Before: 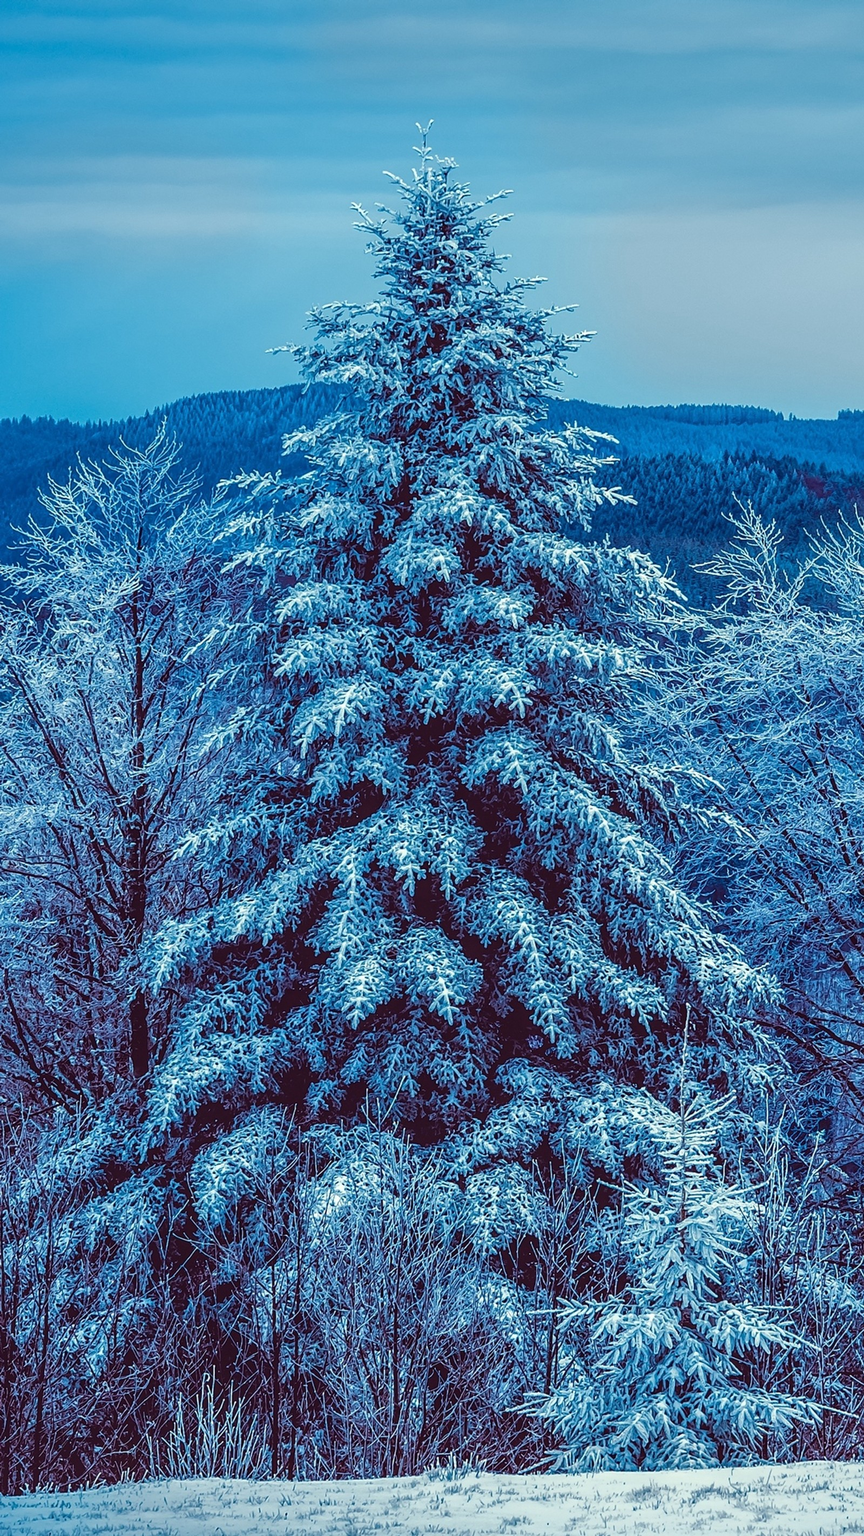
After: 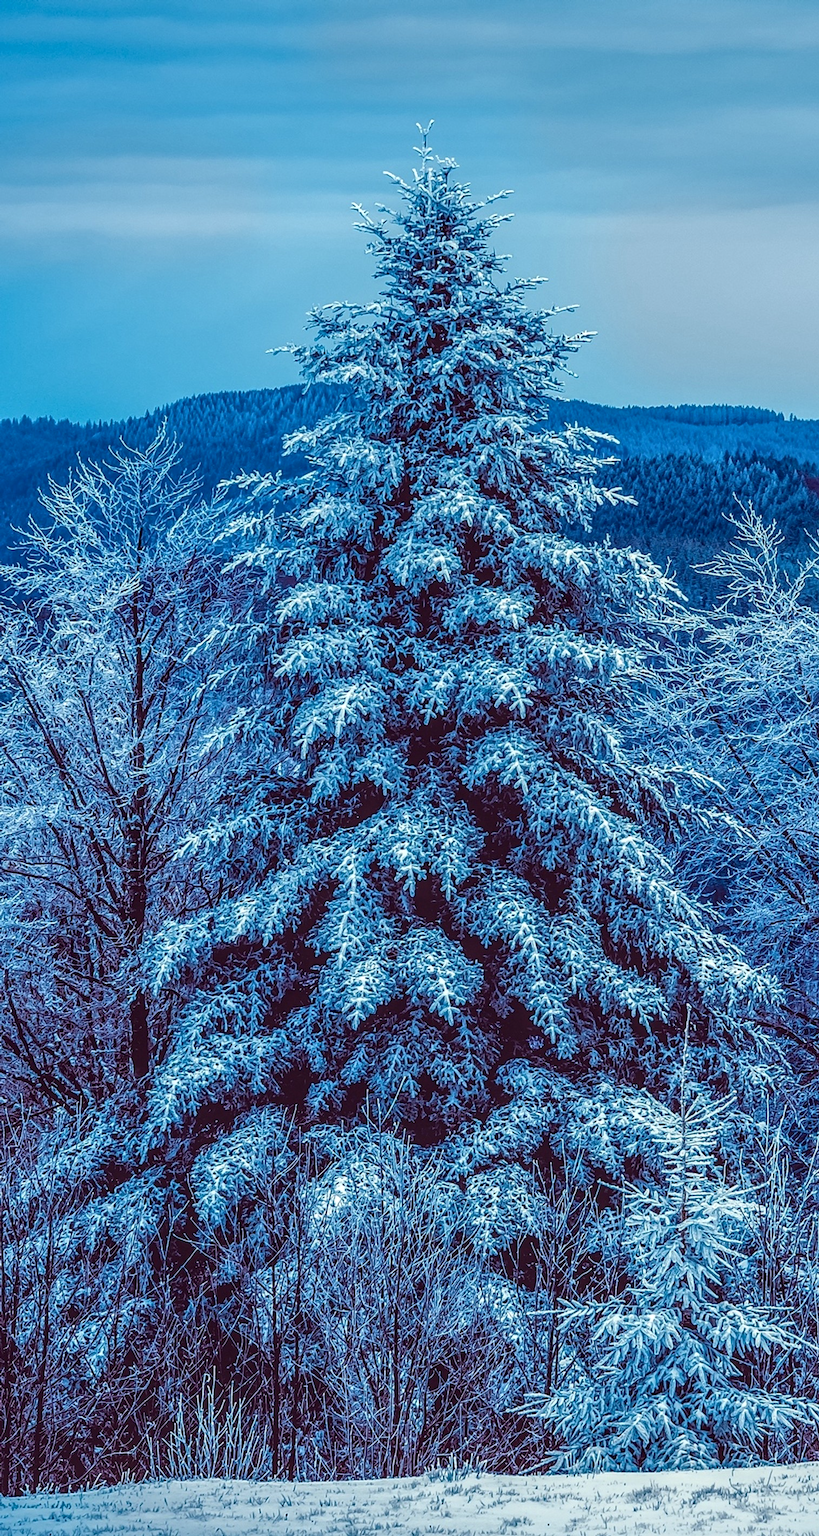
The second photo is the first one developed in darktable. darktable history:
local contrast: on, module defaults
crop and rotate: right 5.167%
white balance: red 1.004, blue 1.024
